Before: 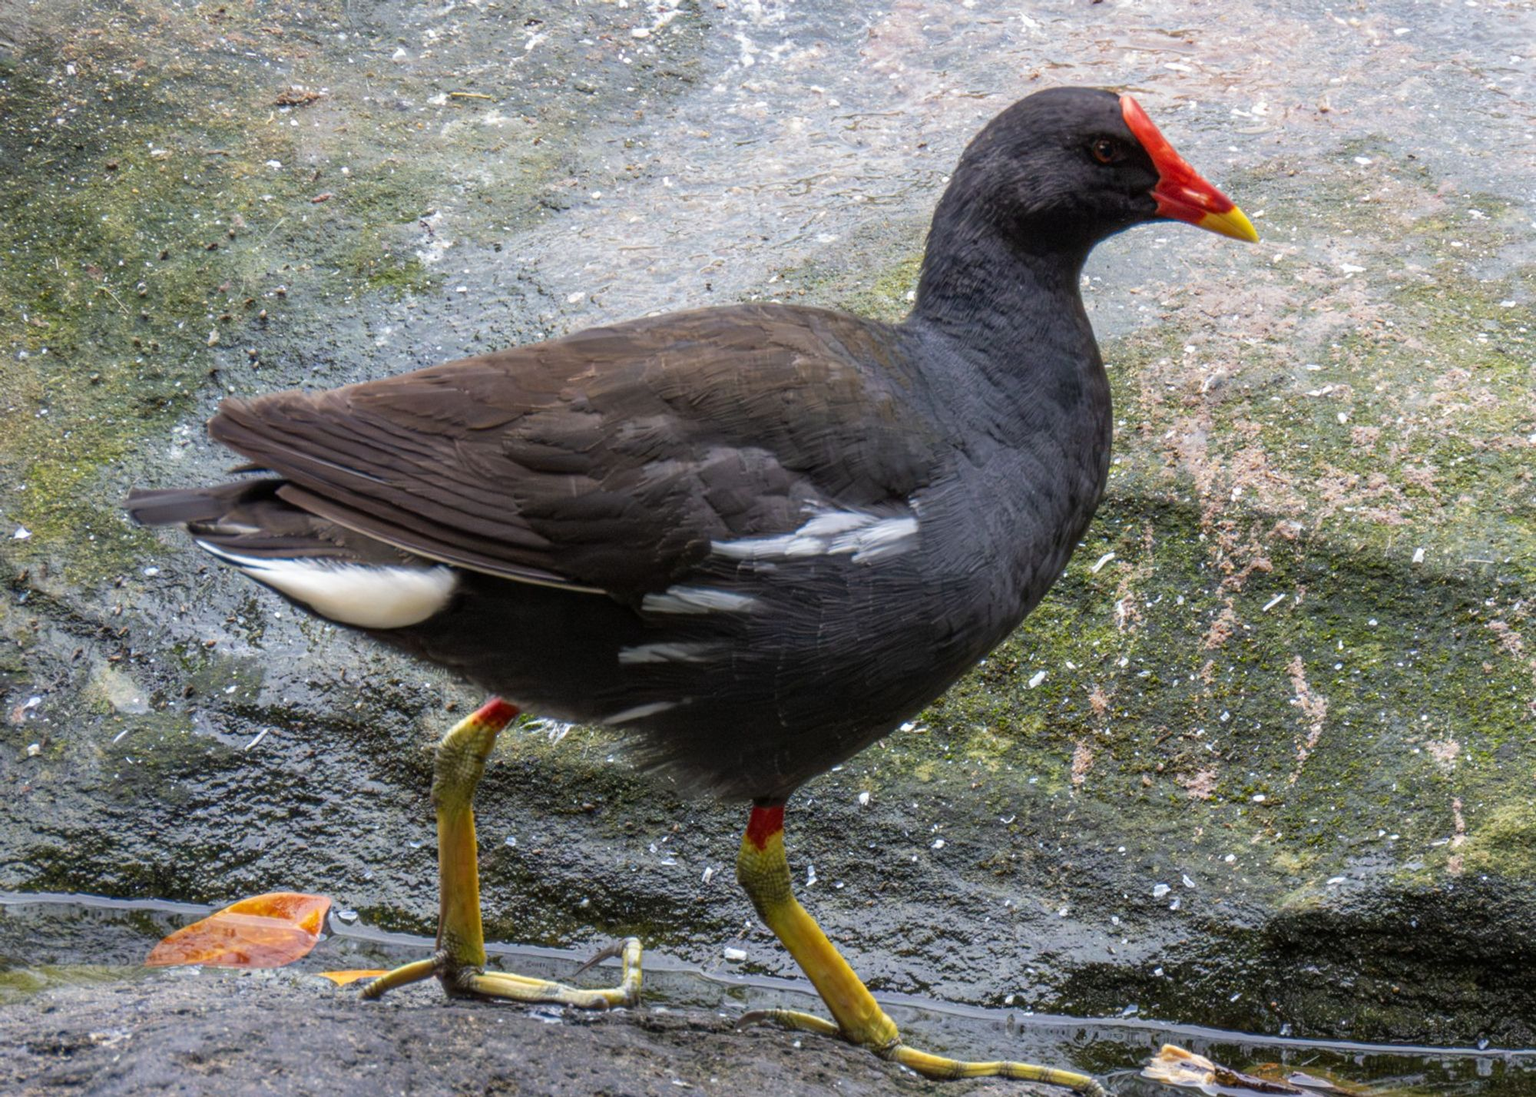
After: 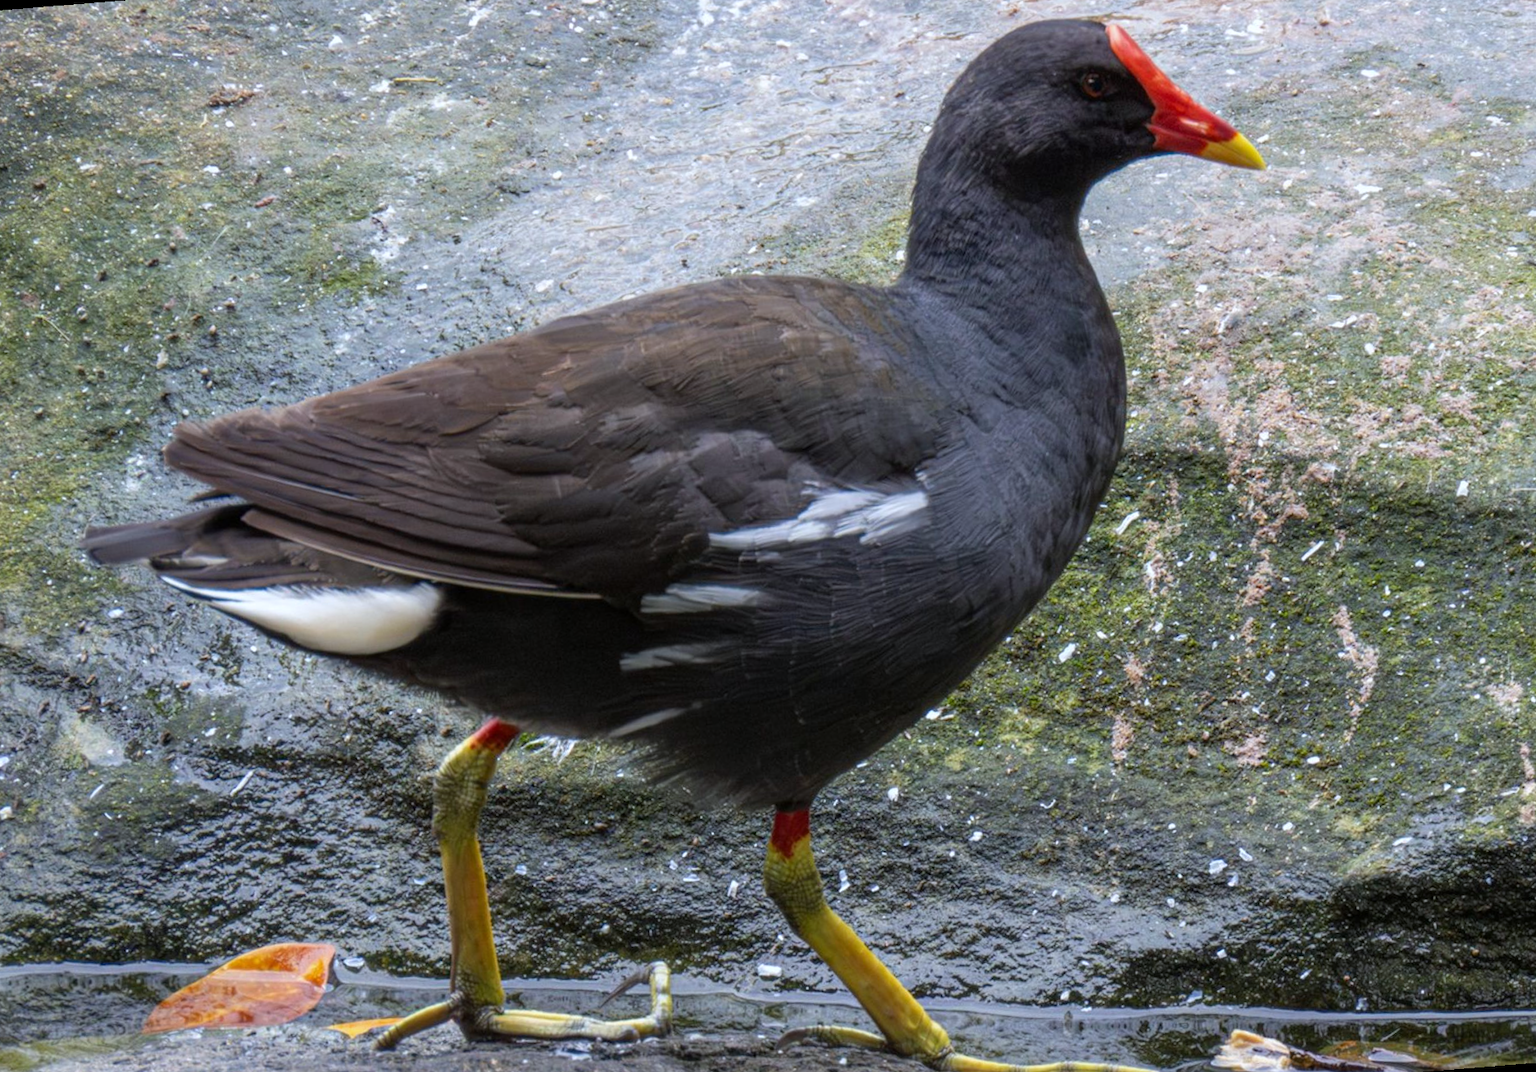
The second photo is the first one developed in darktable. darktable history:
white balance: red 0.967, blue 1.049
rotate and perspective: rotation -4.57°, crop left 0.054, crop right 0.944, crop top 0.087, crop bottom 0.914
